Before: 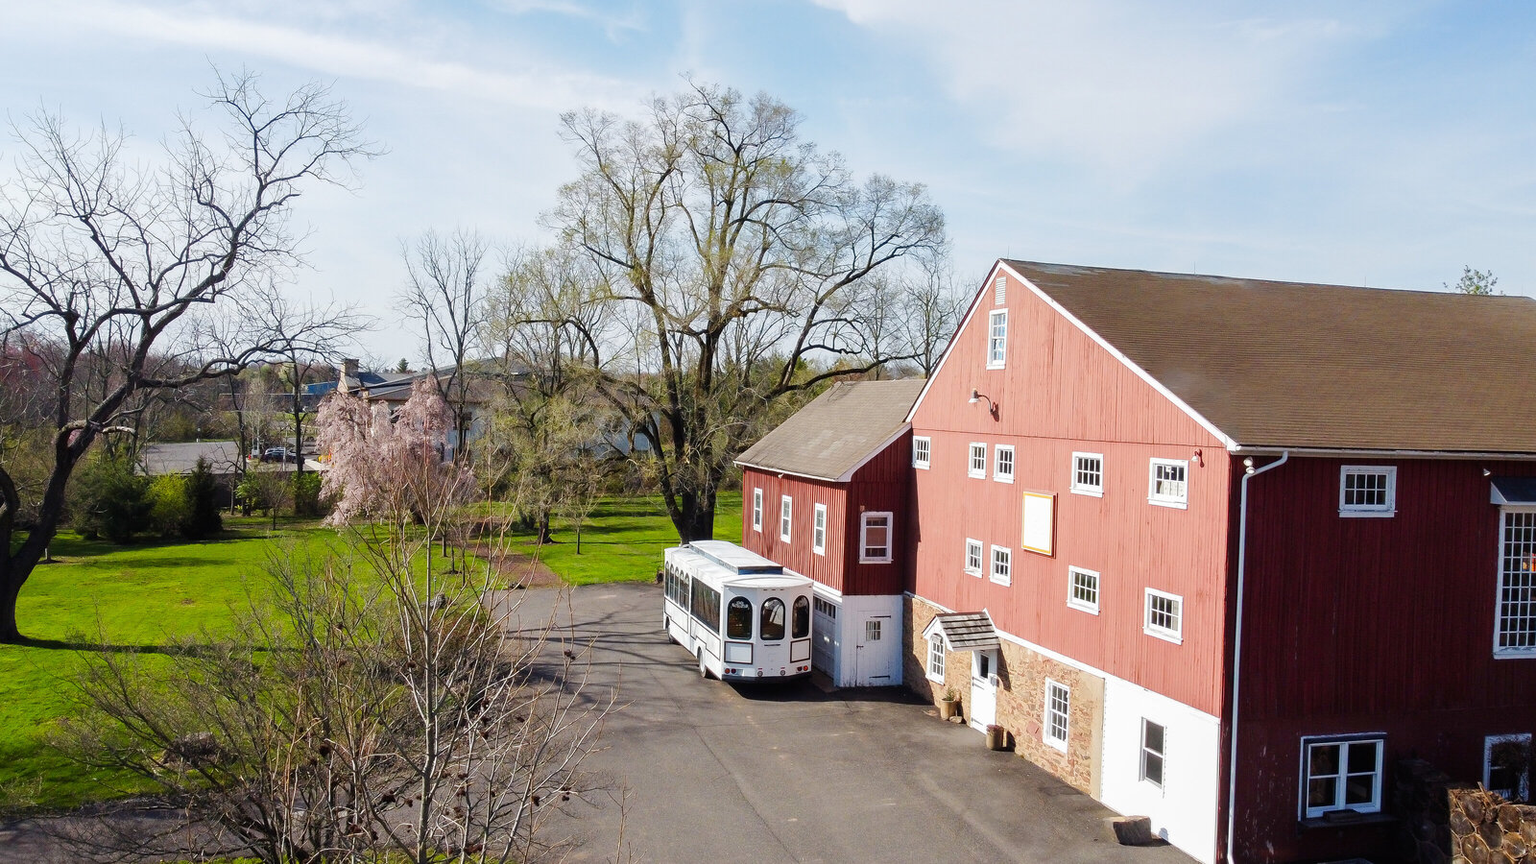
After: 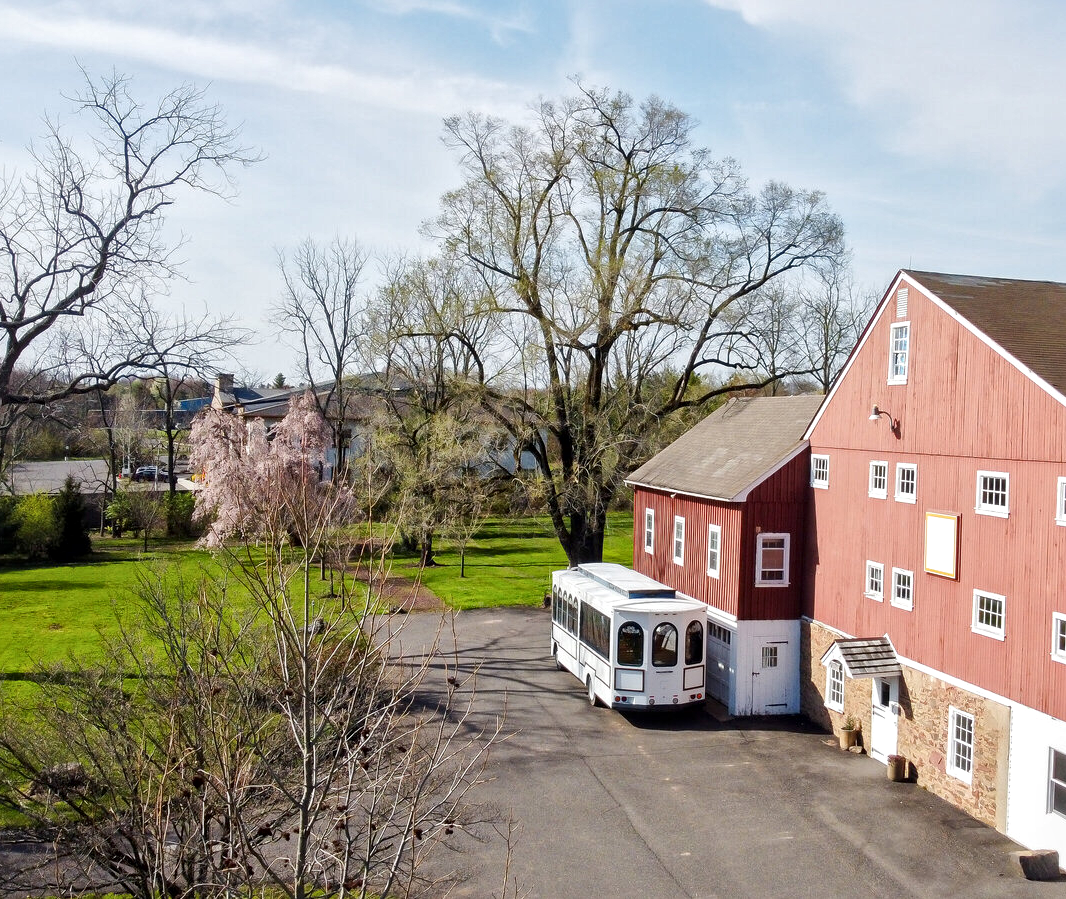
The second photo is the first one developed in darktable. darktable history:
local contrast: mode bilateral grid, contrast 20, coarseness 20, detail 150%, midtone range 0.2
crop and rotate: left 8.786%, right 24.548%
